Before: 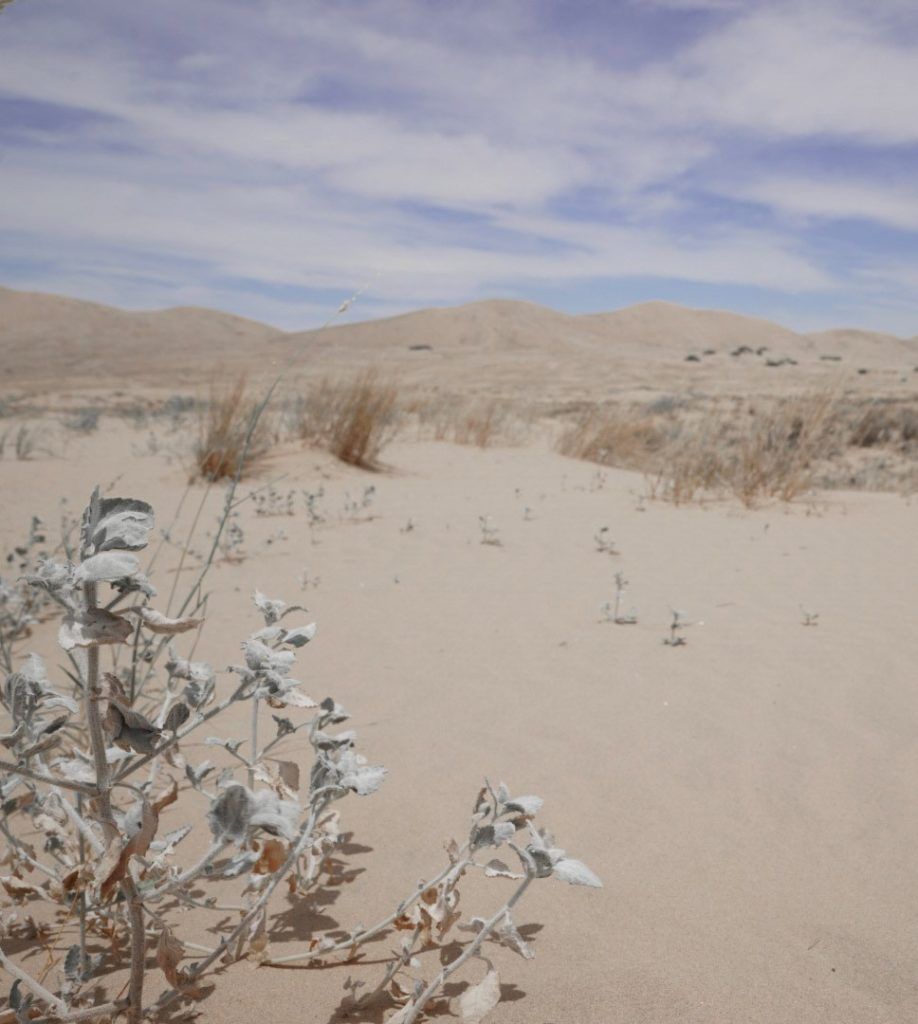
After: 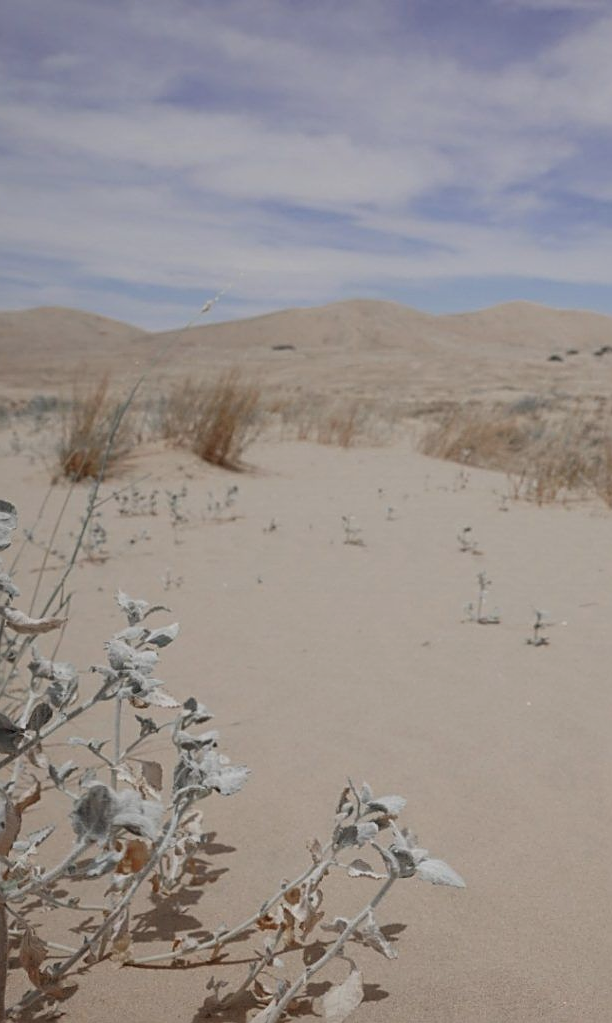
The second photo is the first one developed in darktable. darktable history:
crop and rotate: left 15.003%, right 18.228%
sharpen: on, module defaults
exposure: exposure -0.37 EV, compensate highlight preservation false
